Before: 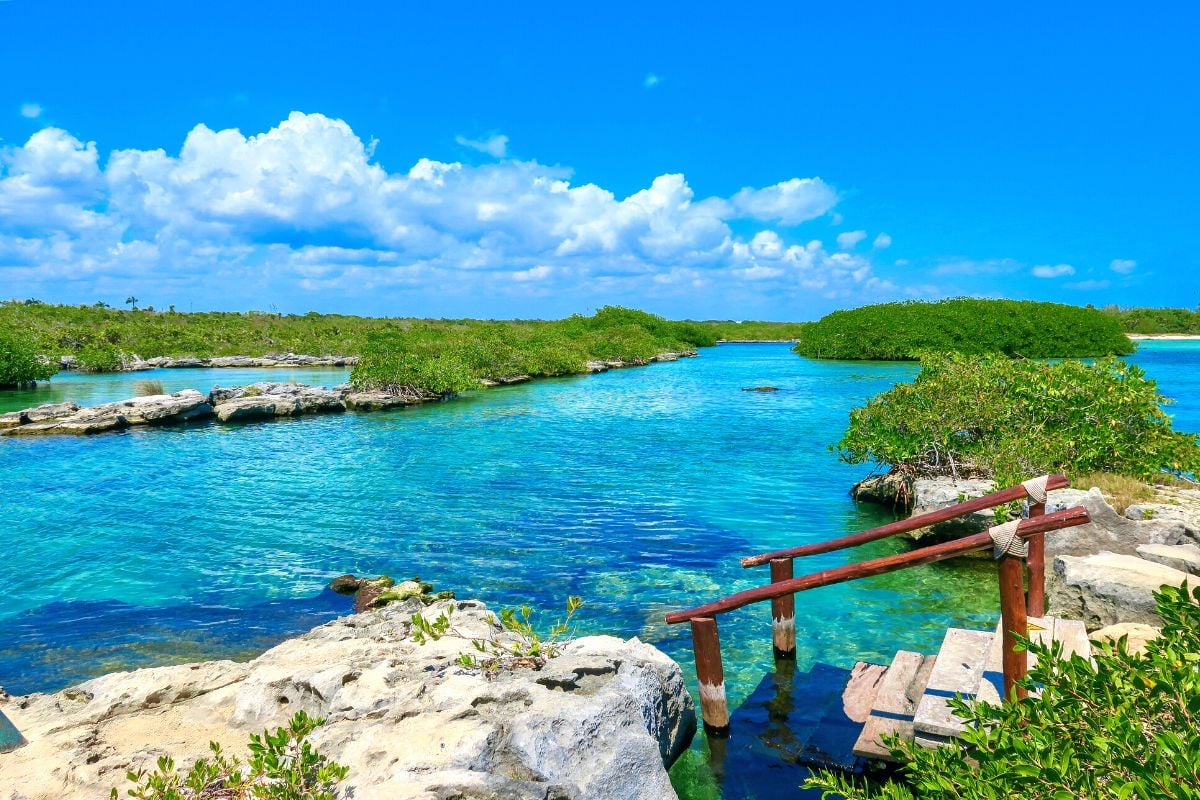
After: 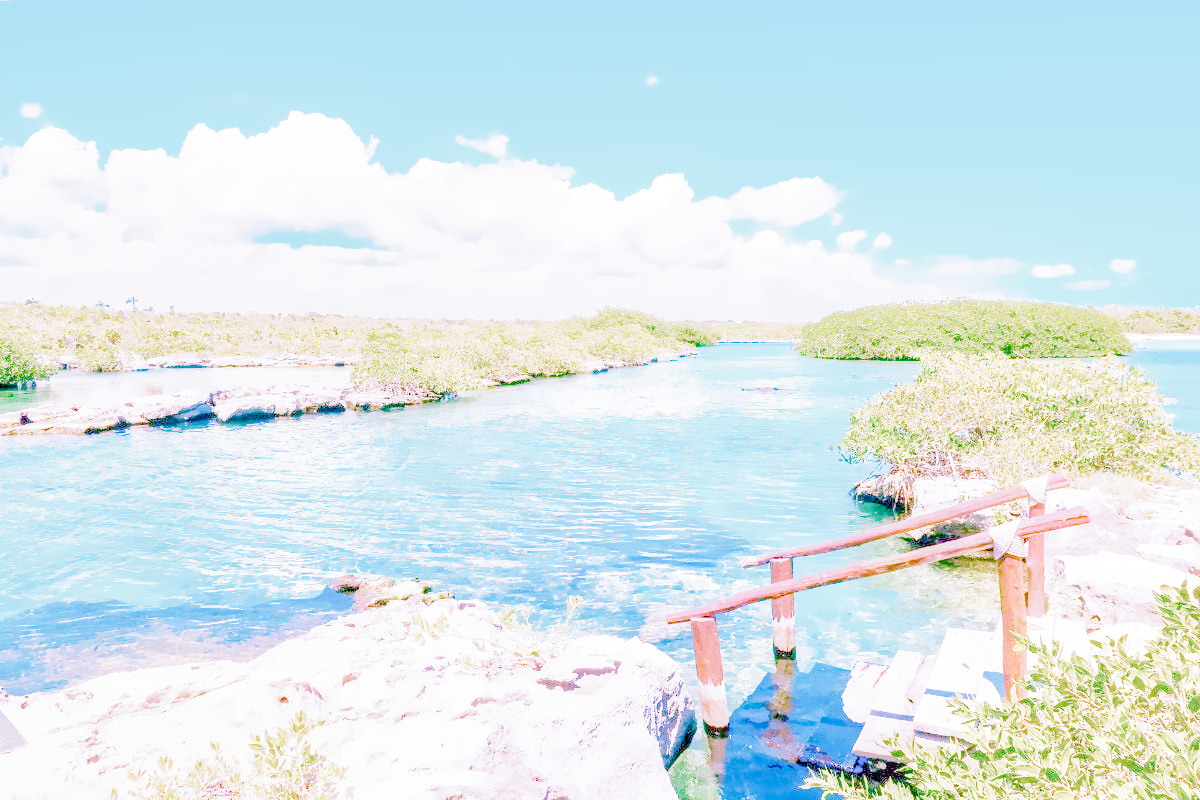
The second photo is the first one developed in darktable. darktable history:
white balance: red 2.229, blue 1.46
highlight reconstruction: on, module defaults
lens correction: scale 1, crop 1, focal 35, aperture 5, distance 0.775, camera "Canon EOS RP", lens "Canon RF 35mm F1.8 MACRO IS STM"
exposure: black level correction 0, exposure 1.45 EV, compensate exposure bias true, compensate highlight preservation false
color calibration: illuminant as shot in camera, x 0.37, y 0.382, temperature 4313.32 K
color balance rgb "basic colorfulness: vibrant colors": perceptual saturation grading › global saturation 20%, perceptual saturation grading › highlights -25%, perceptual saturation grading › shadows 50%
filmic rgb: black relative exposure -2.85 EV, white relative exposure 4.56 EV, hardness 1.77, contrast 1.25, preserve chrominance no, color science v5 (2021)
local contrast: on, module defaults
velvia: on, module defaults
haze removal: compatibility mode true, adaptive false
denoise (profiled): preserve shadows 1.52, scattering 0.002, a [-1, 0, 0], compensate highlight preservation false
